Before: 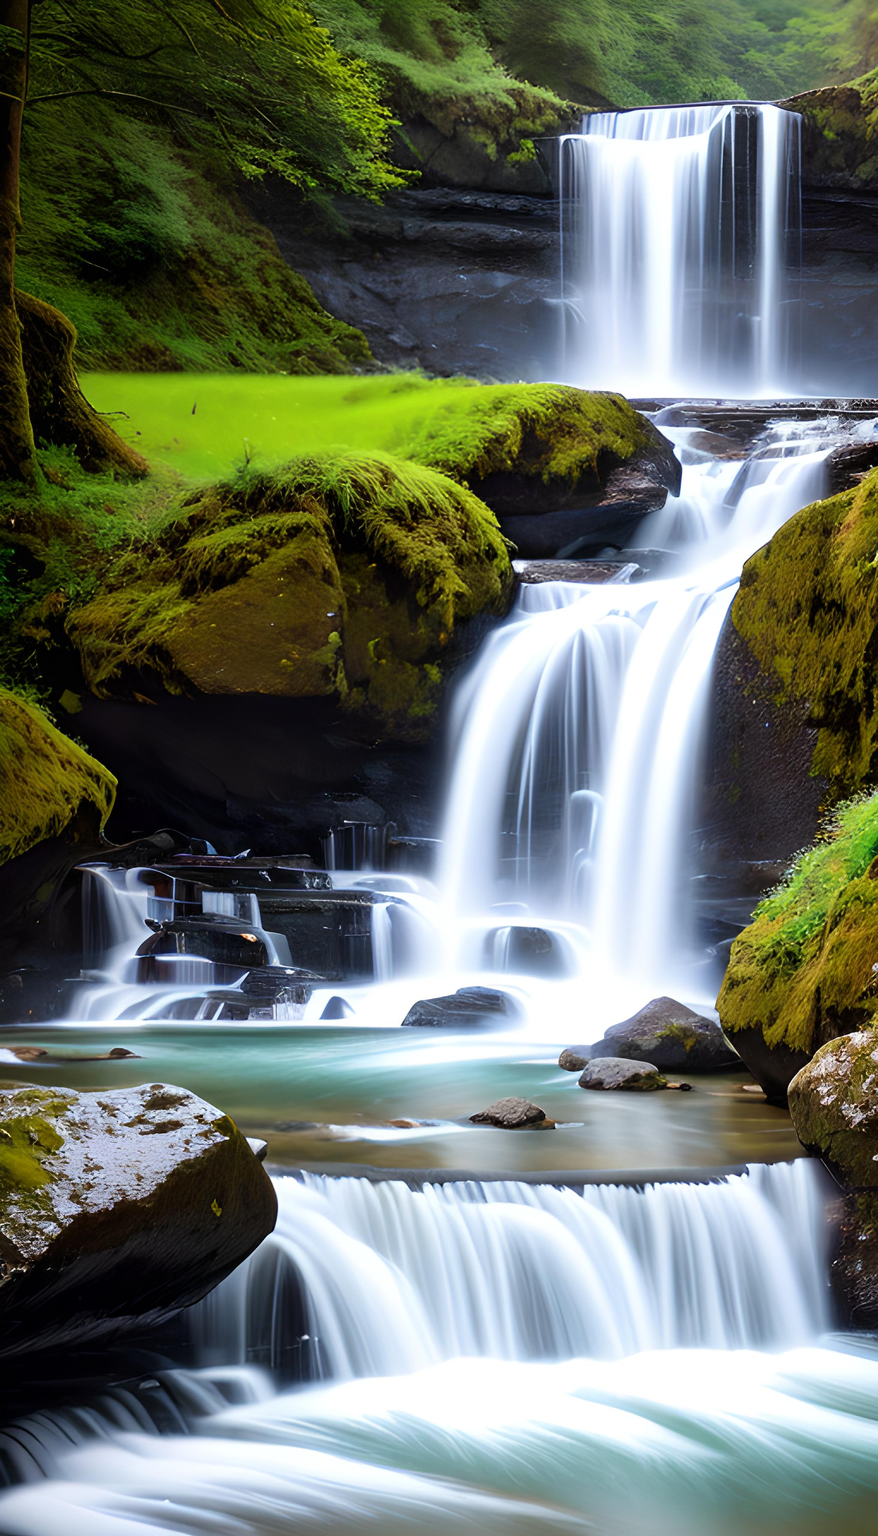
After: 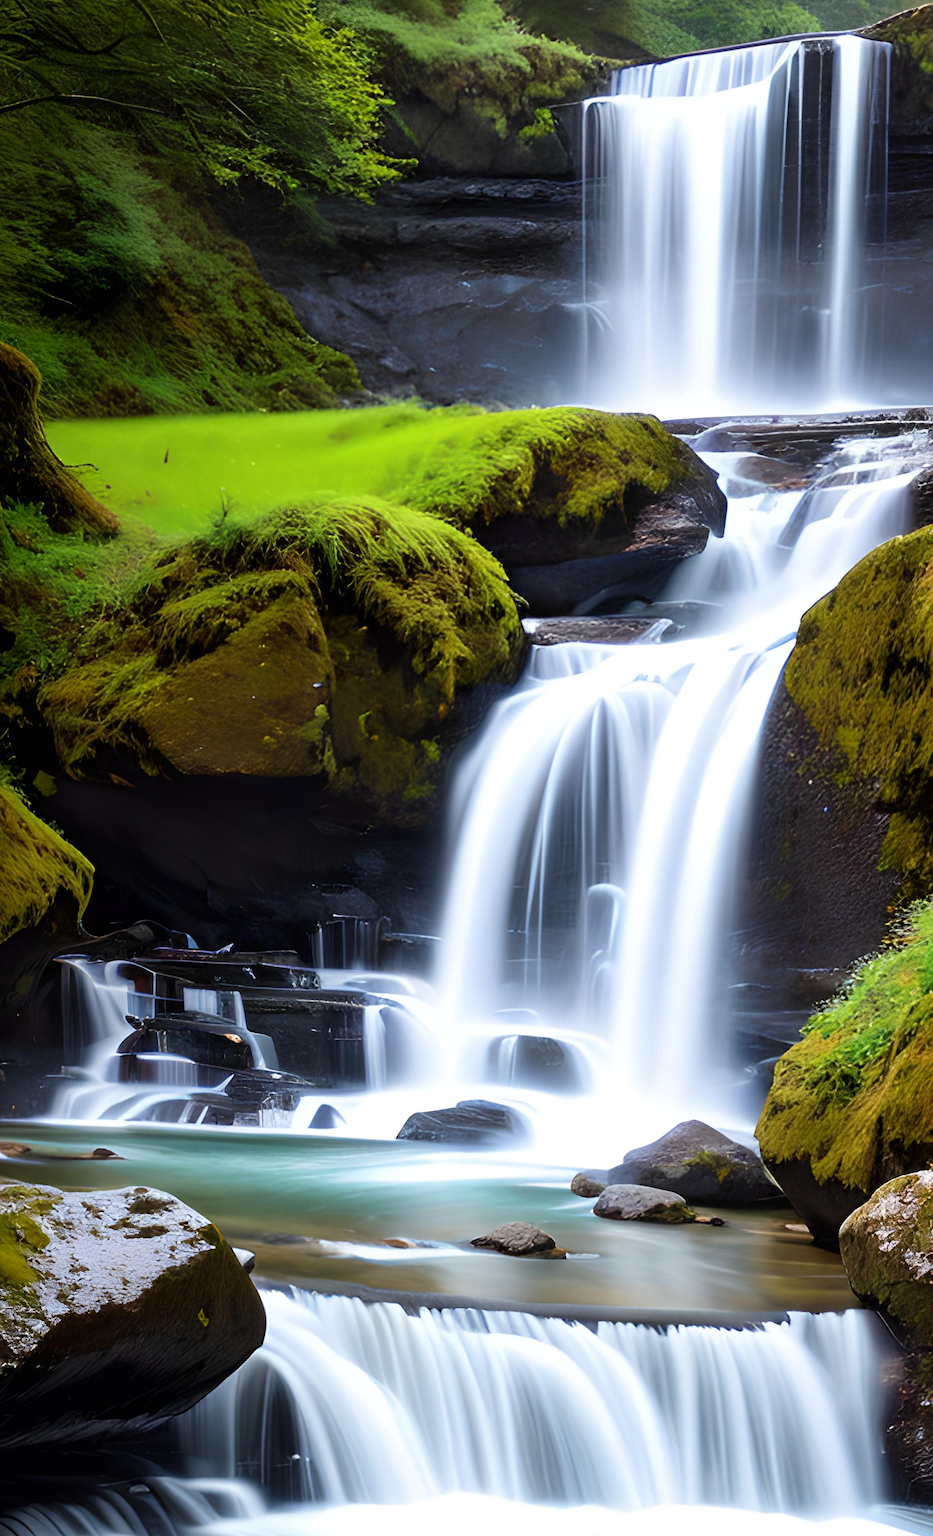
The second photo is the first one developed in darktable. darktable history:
rotate and perspective: rotation 0.062°, lens shift (vertical) 0.115, lens shift (horizontal) -0.133, crop left 0.047, crop right 0.94, crop top 0.061, crop bottom 0.94
crop: top 0.448%, right 0.264%, bottom 5.045%
